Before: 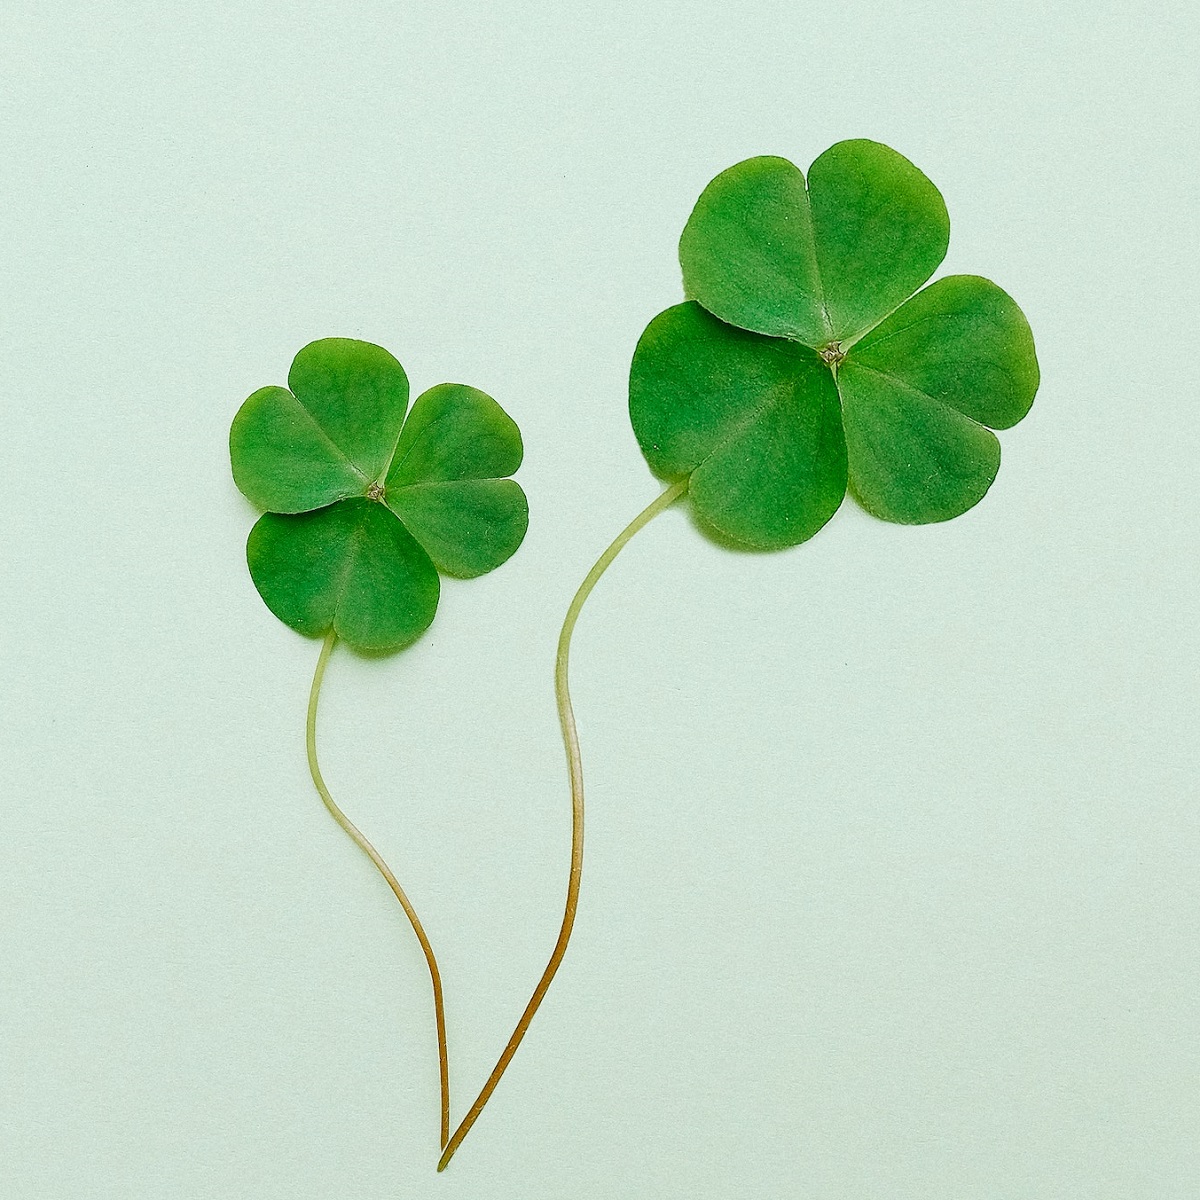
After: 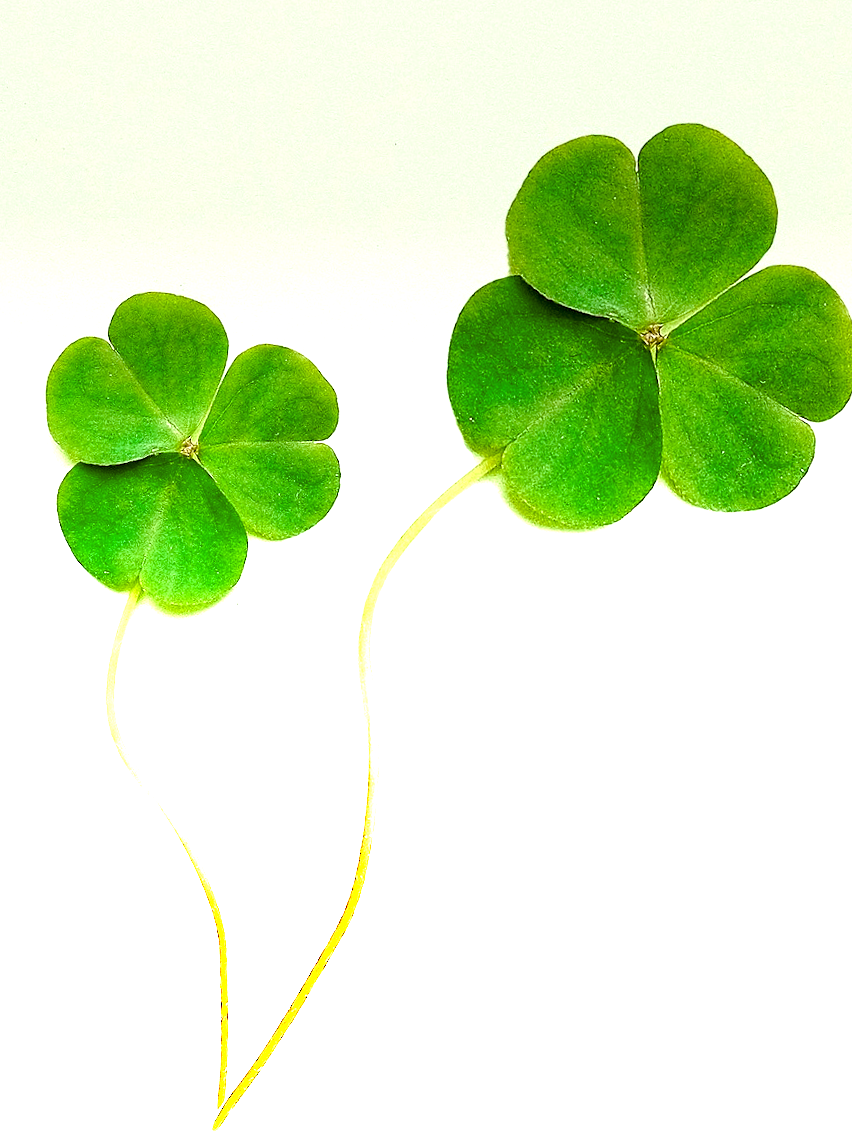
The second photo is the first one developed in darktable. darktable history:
color balance rgb: shadows lift › luminance -21.66%, shadows lift › chroma 8.98%, shadows lift › hue 283.37°, power › chroma 1.55%, power › hue 25.59°, highlights gain › luminance 6.08%, highlights gain › chroma 2.55%, highlights gain › hue 90°, global offset › luminance -0.87%, perceptual saturation grading › global saturation 27.49%, perceptual saturation grading › highlights -28.39%, perceptual saturation grading › mid-tones 15.22%, perceptual saturation grading › shadows 33.98%, perceptual brilliance grading › highlights 10%, perceptual brilliance grading › mid-tones 5%
graduated density: density -3.9 EV
crop and rotate: angle -3.27°, left 14.277%, top 0.028%, right 10.766%, bottom 0.028%
